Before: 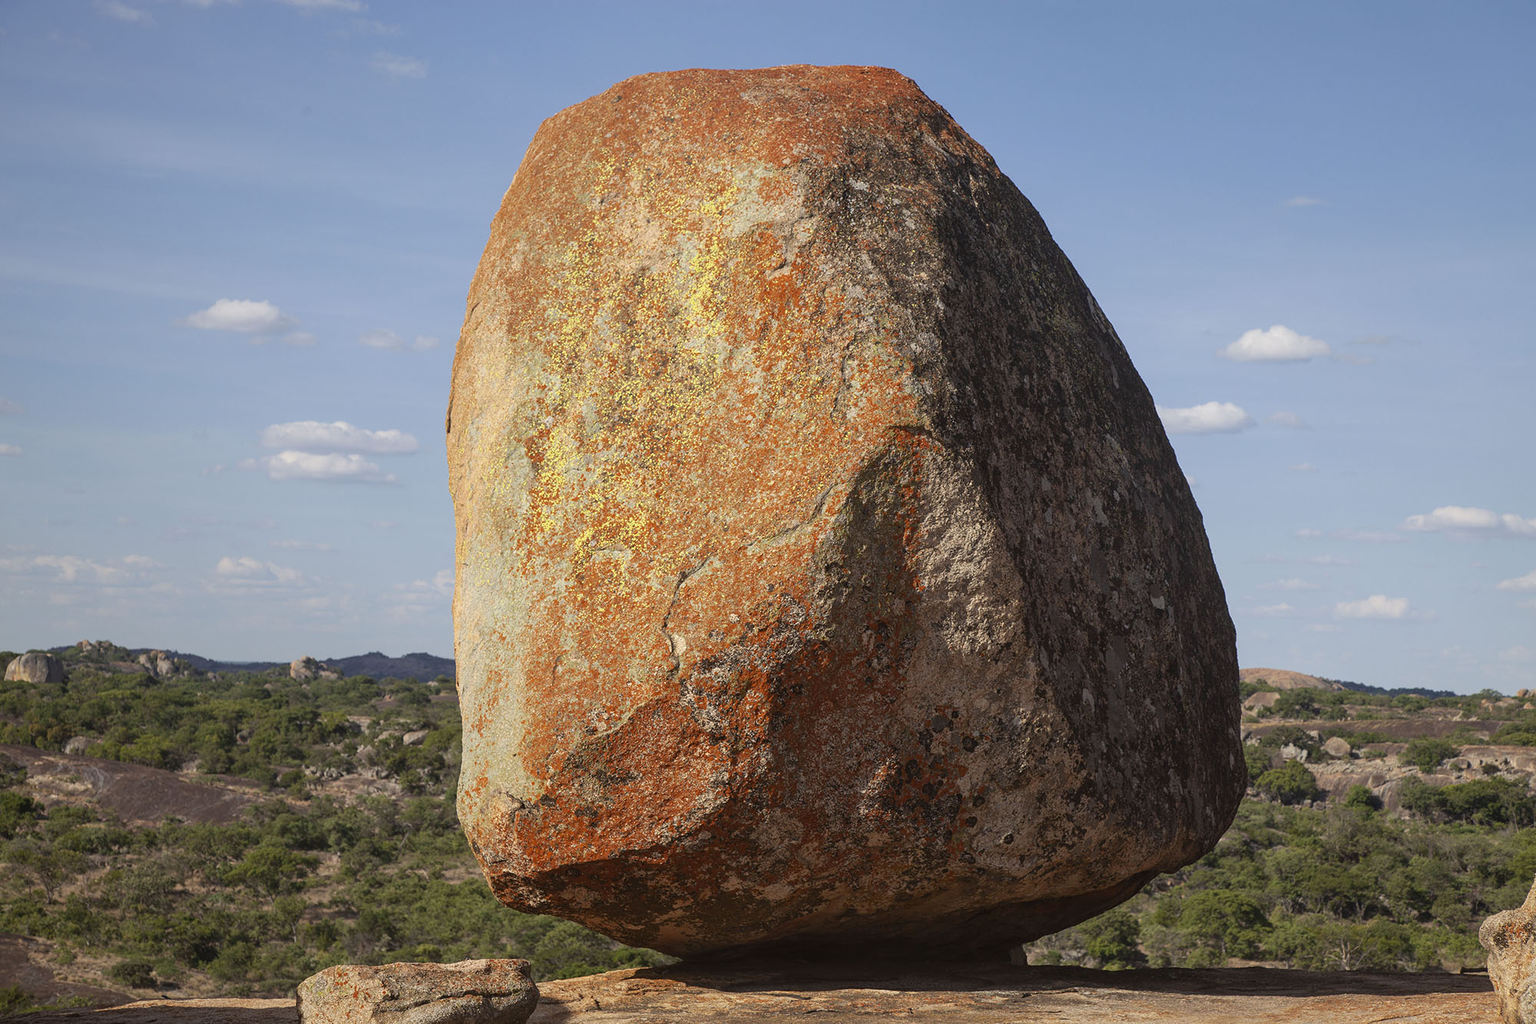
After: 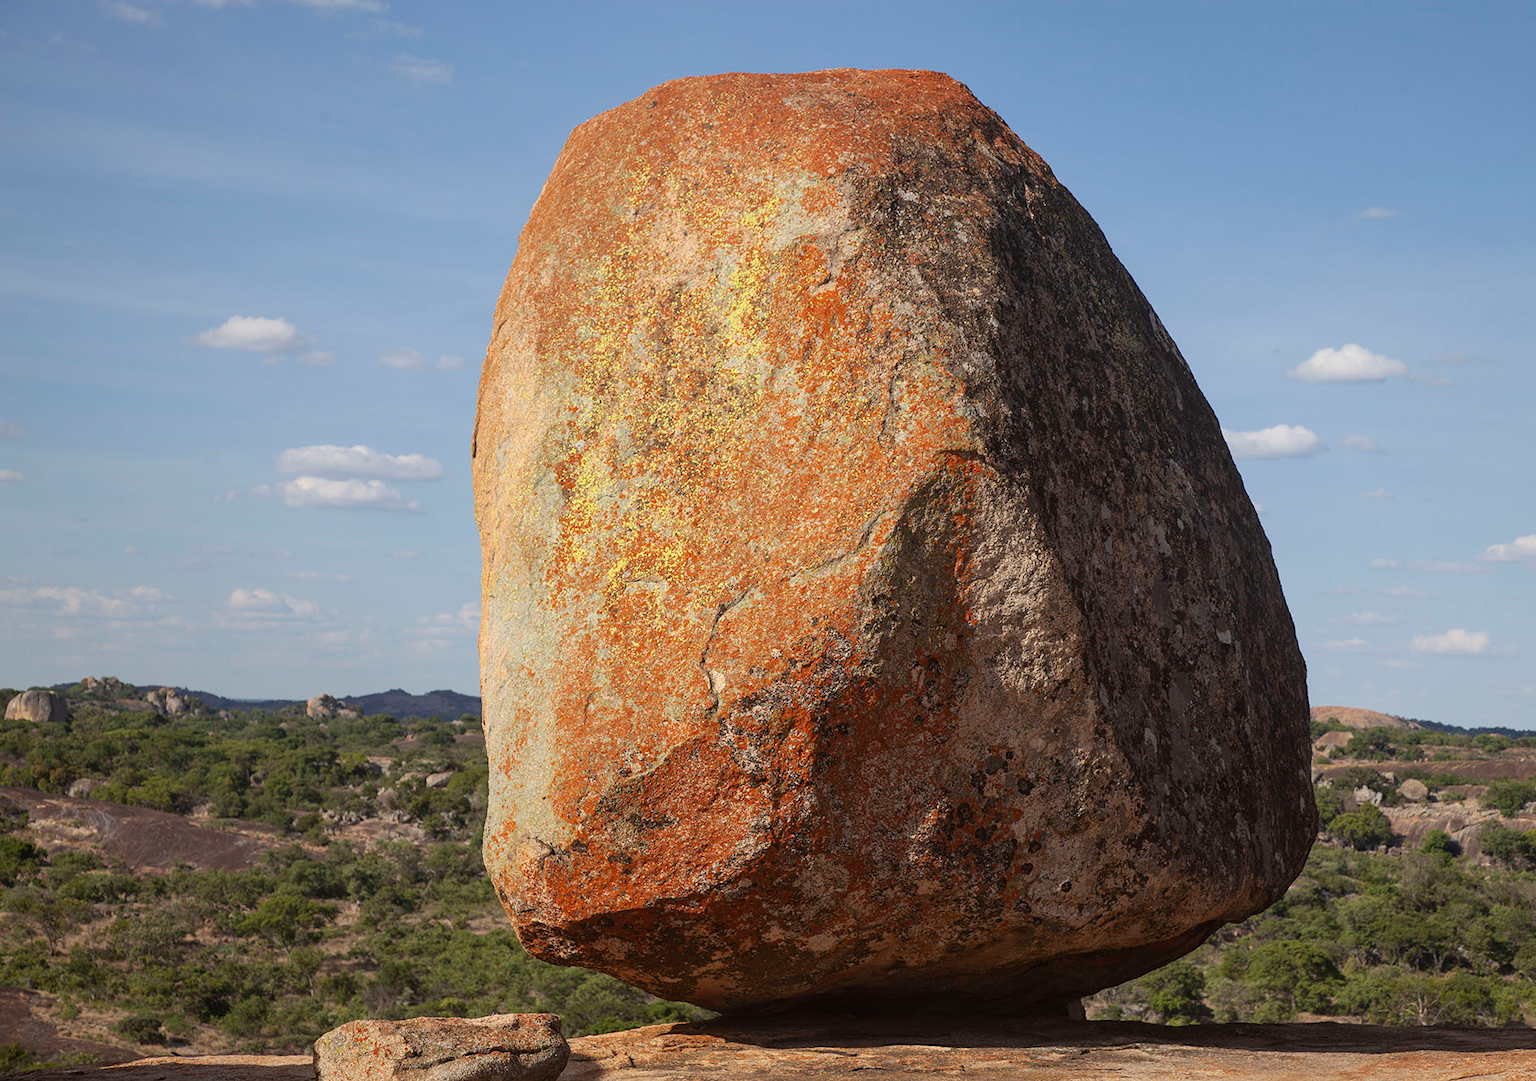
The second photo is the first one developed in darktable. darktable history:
crop and rotate: right 5.393%
